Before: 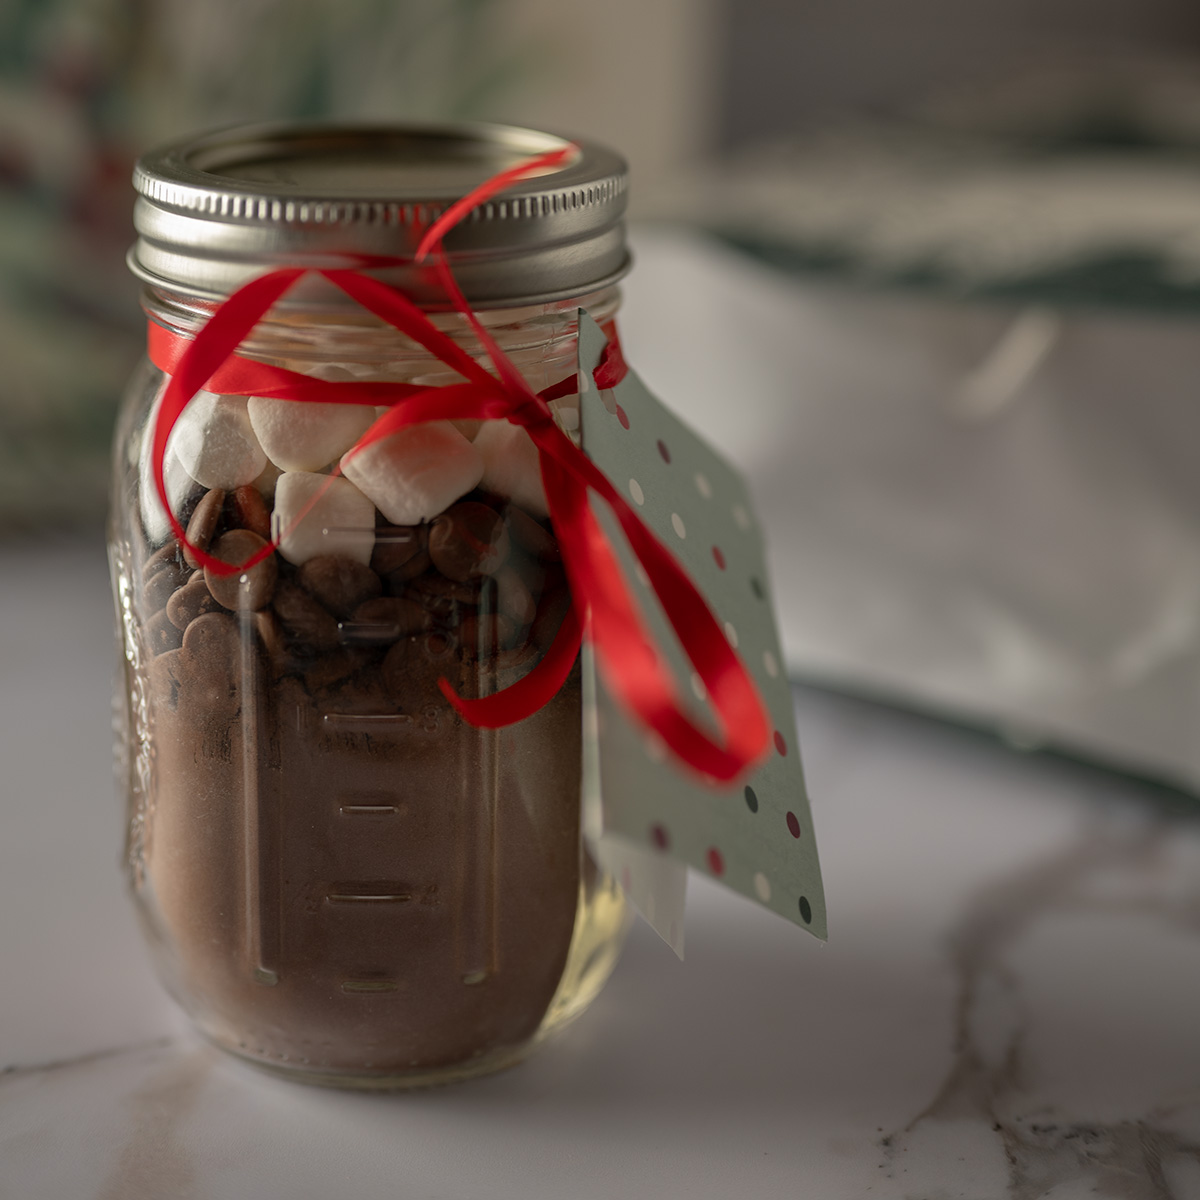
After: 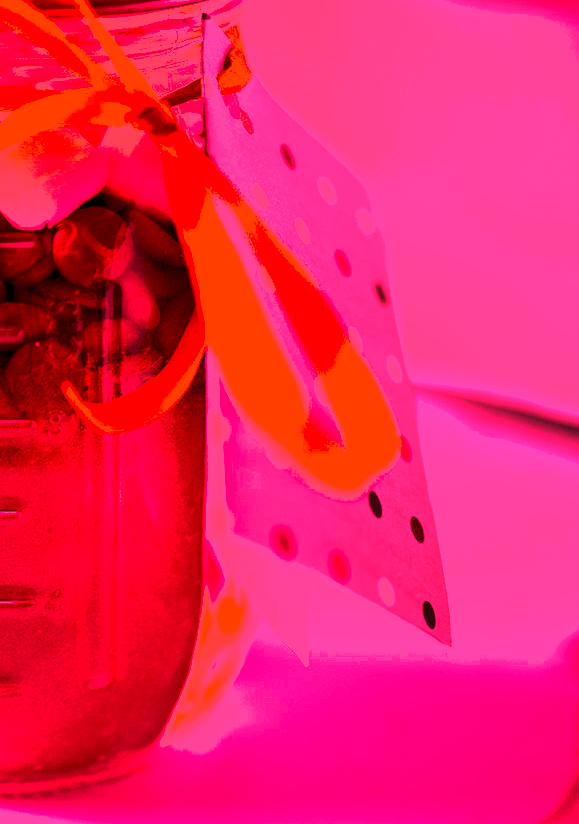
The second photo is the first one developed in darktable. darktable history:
crop: left 31.379%, top 24.658%, right 20.326%, bottom 6.628%
contrast brightness saturation: contrast 0.07, brightness -0.14, saturation 0.11
shadows and highlights: highlights color adjustment 0%, low approximation 0.01, soften with gaussian
white balance: red 4.26, blue 1.802
